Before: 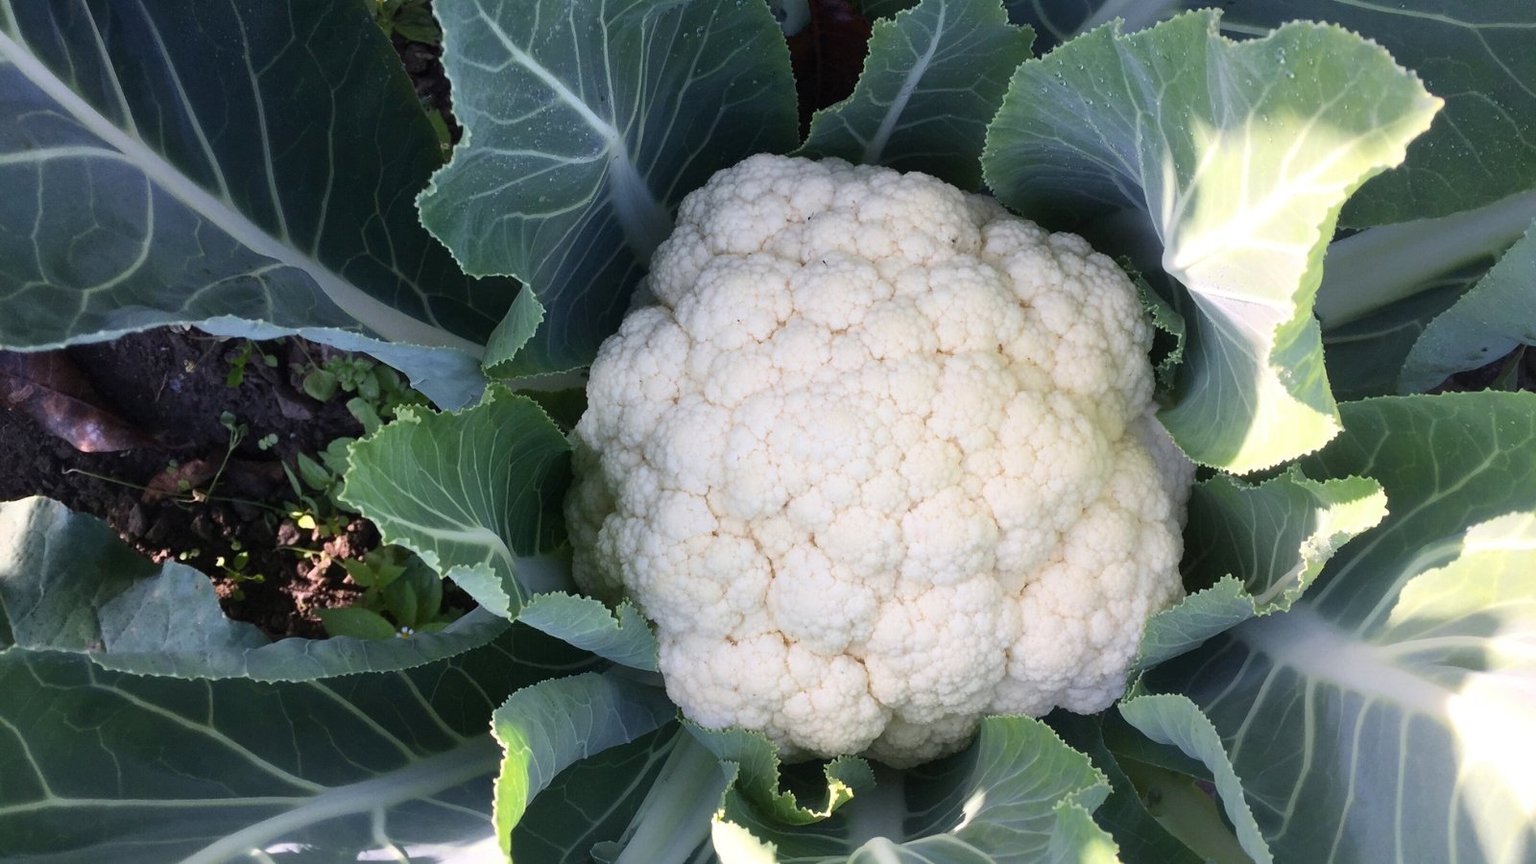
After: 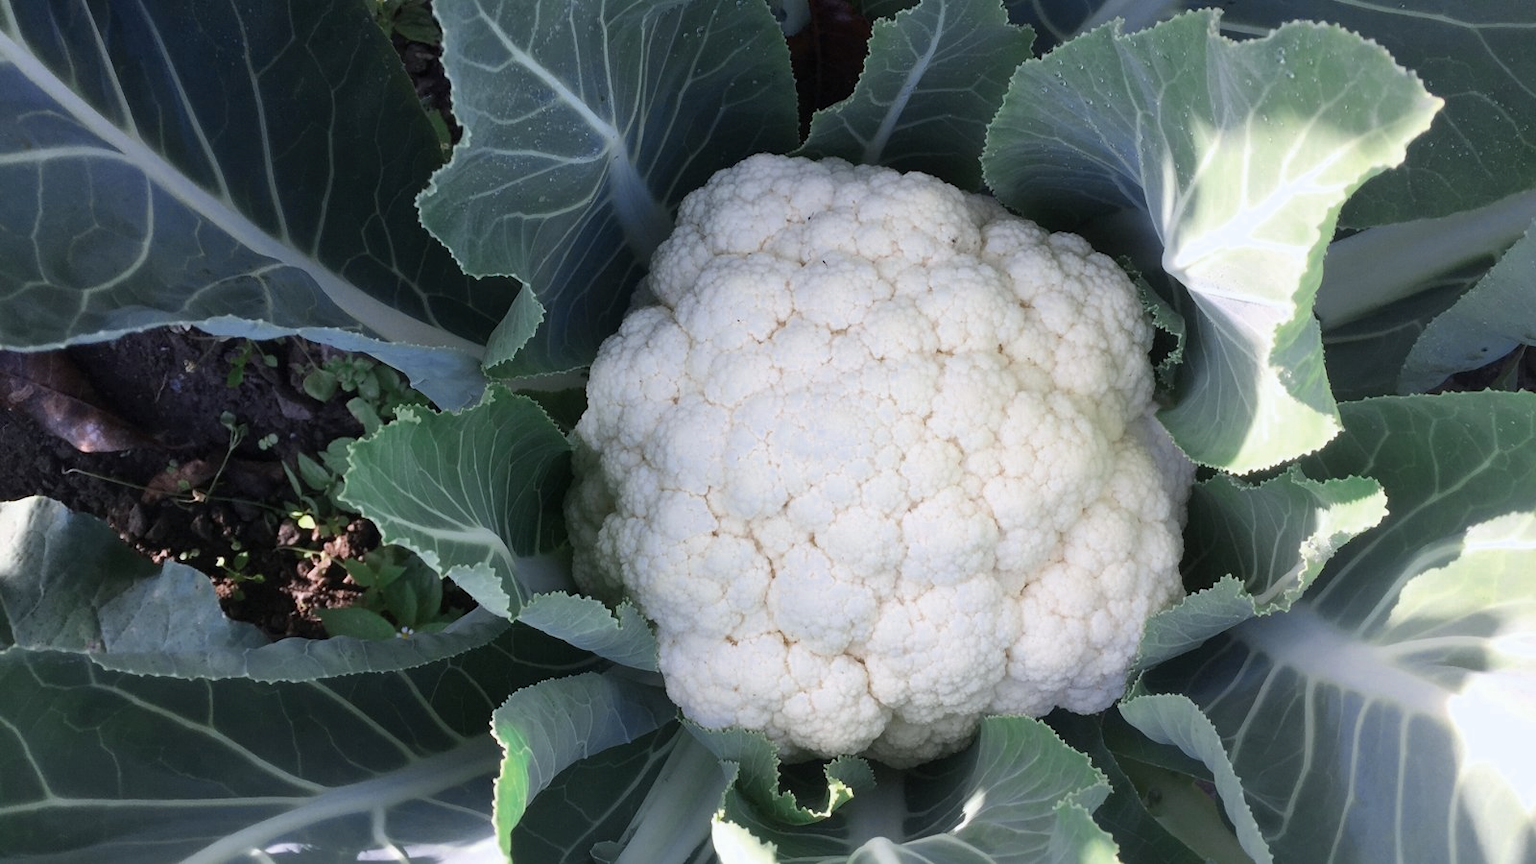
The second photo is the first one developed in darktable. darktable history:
color zones: curves: ch0 [(0, 0.5) (0.125, 0.4) (0.25, 0.5) (0.375, 0.4) (0.5, 0.4) (0.625, 0.35) (0.75, 0.35) (0.875, 0.5)]; ch1 [(0, 0.35) (0.125, 0.45) (0.25, 0.35) (0.375, 0.35) (0.5, 0.35) (0.625, 0.35) (0.75, 0.45) (0.875, 0.35)]; ch2 [(0, 0.6) (0.125, 0.5) (0.25, 0.5) (0.375, 0.6) (0.5, 0.6) (0.625, 0.5) (0.75, 0.5) (0.875, 0.5)]
color calibration: x 0.355, y 0.367, temperature 4700.38 K
